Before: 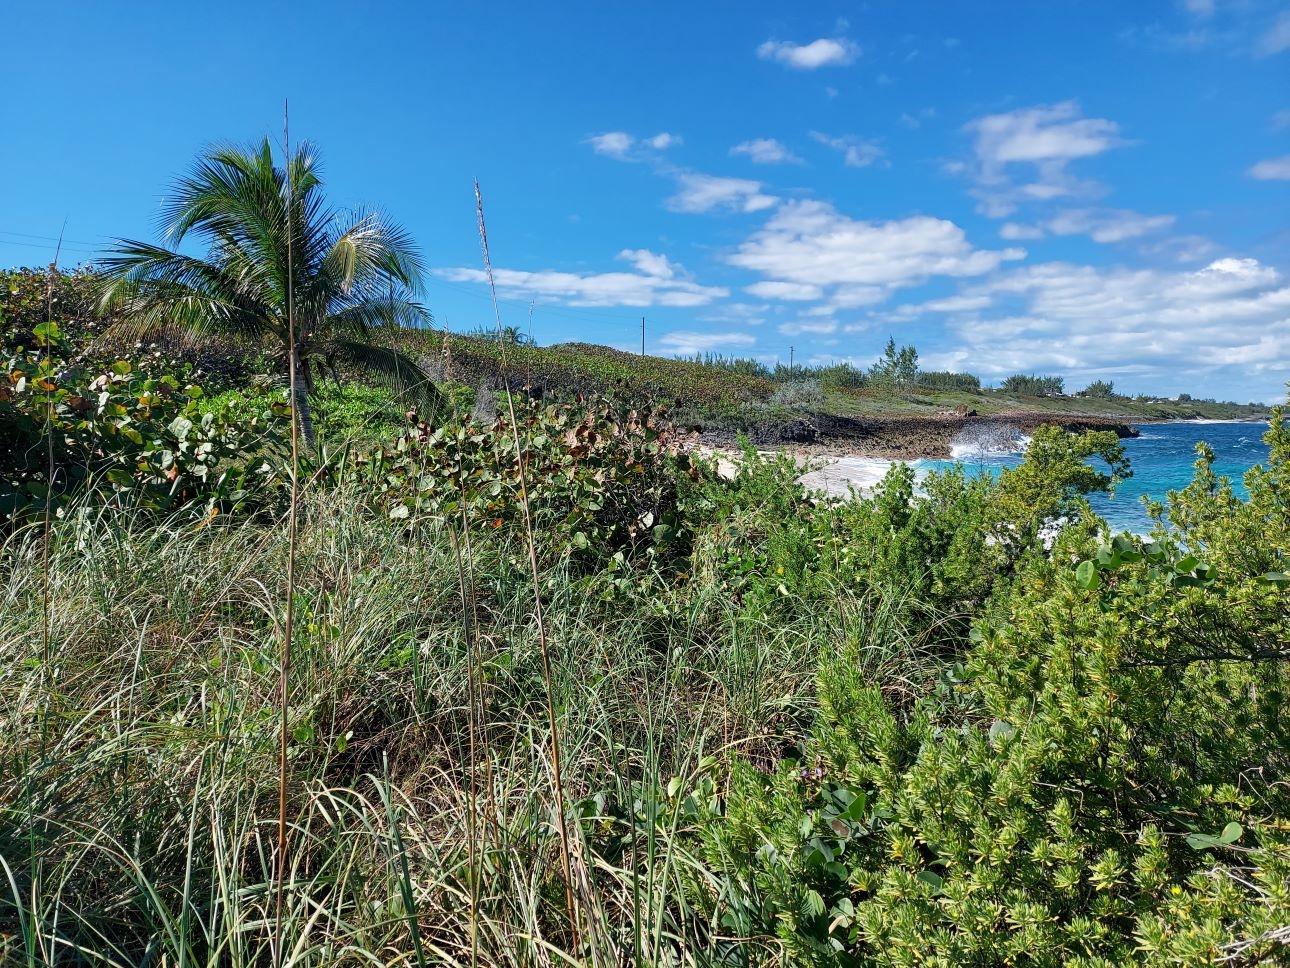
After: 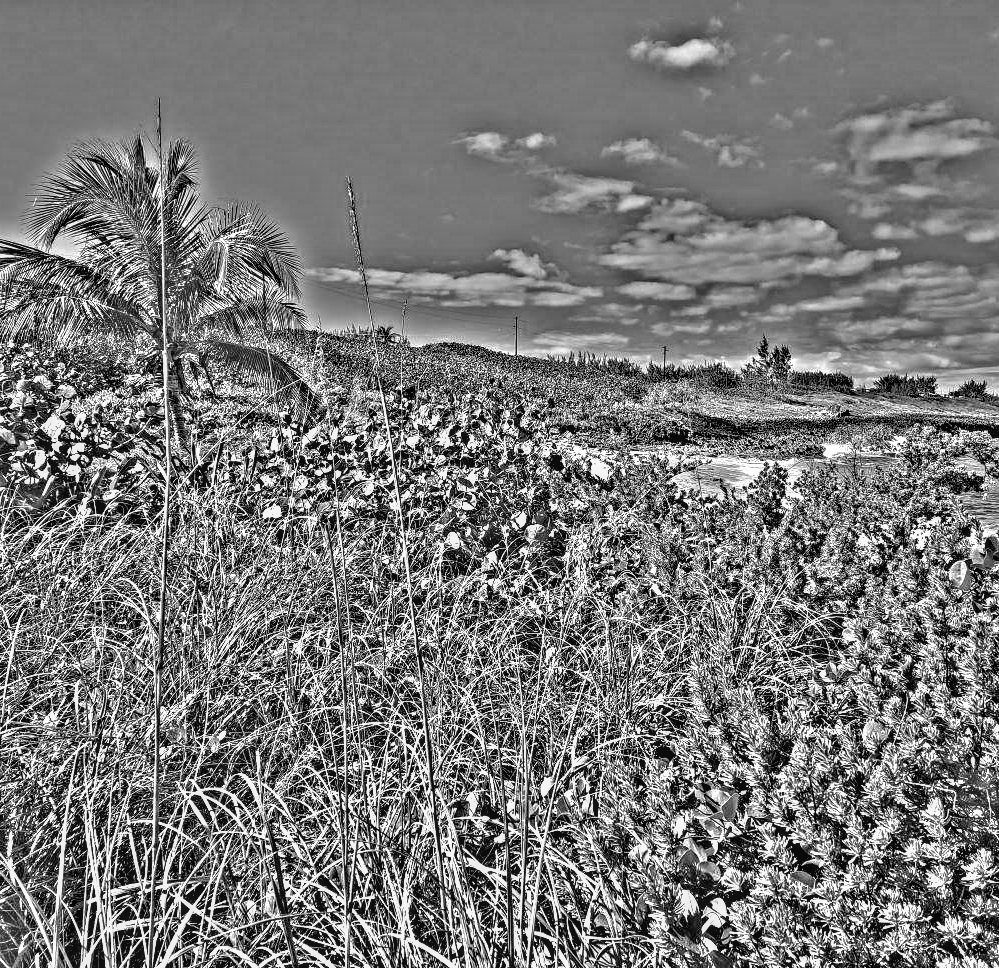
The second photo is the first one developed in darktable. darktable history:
highpass: on, module defaults
exposure: black level correction 0, exposure 0.5 EV, compensate highlight preservation false
local contrast: on, module defaults
crop: left 9.88%, right 12.664%
